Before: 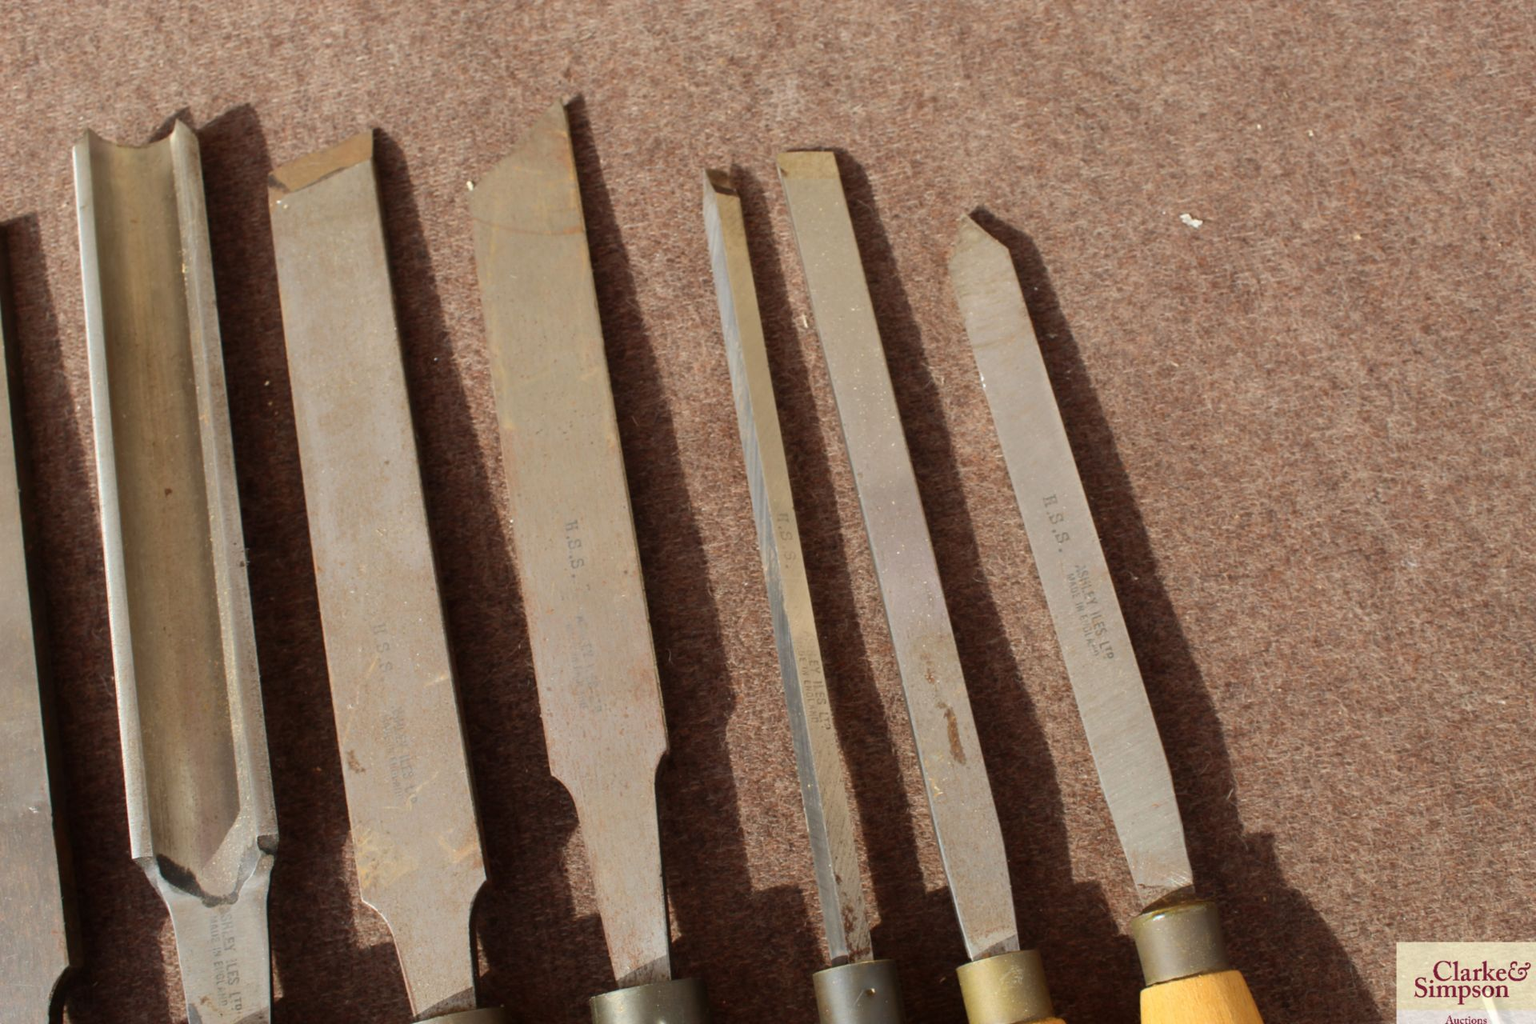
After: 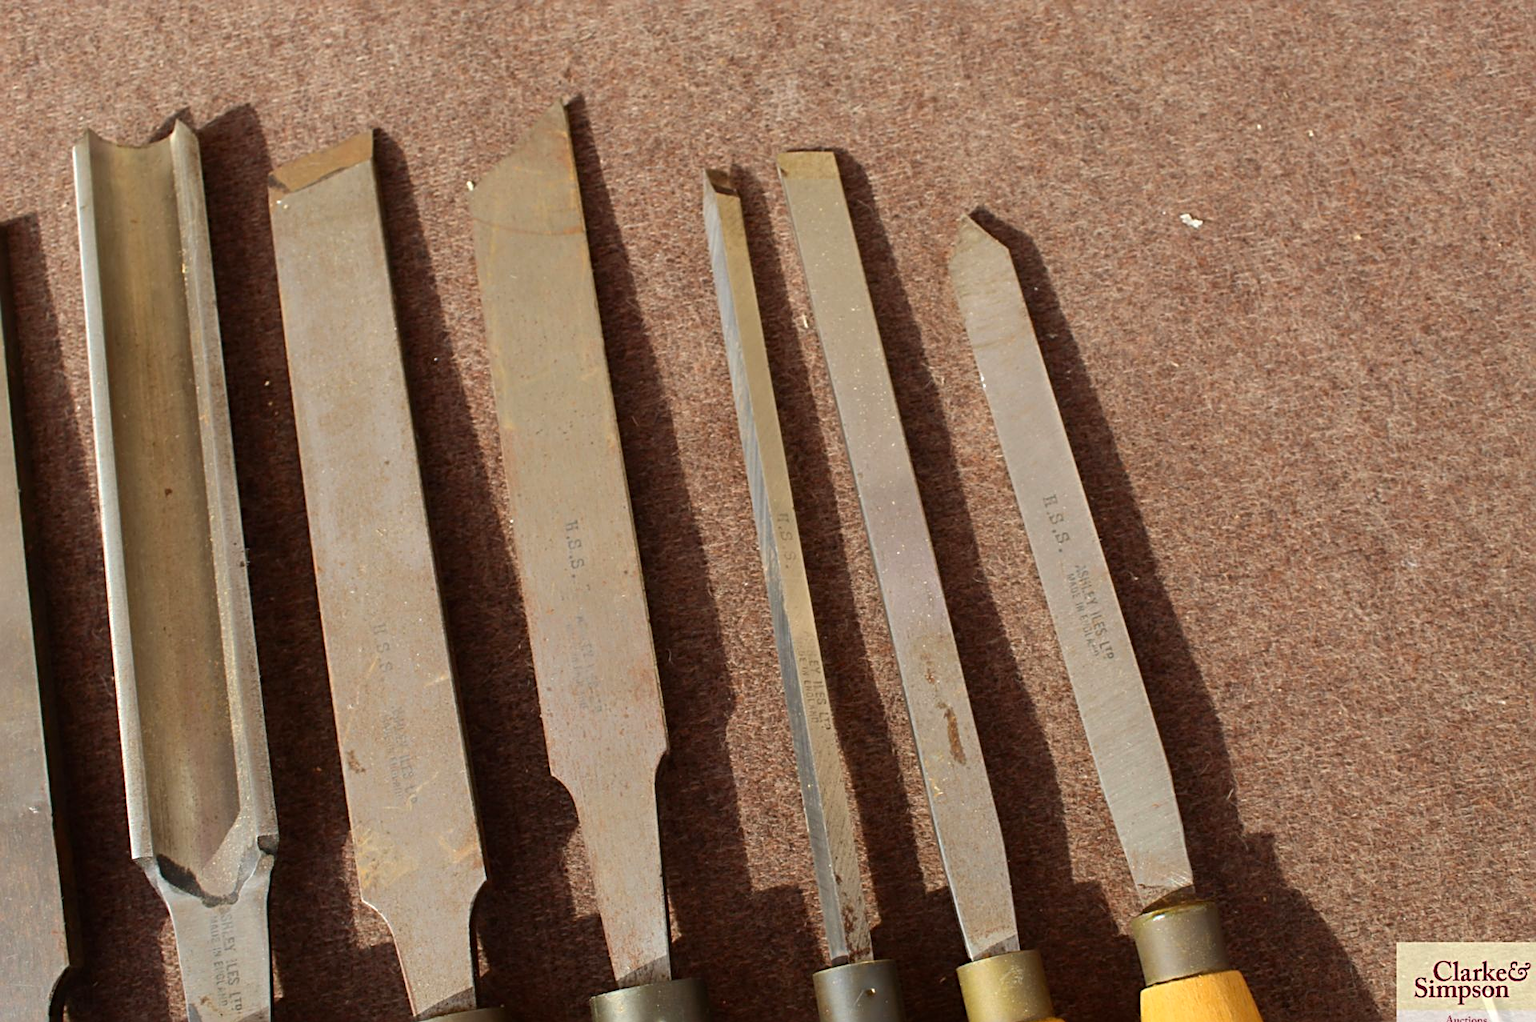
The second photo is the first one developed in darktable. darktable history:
crop: top 0.05%, bottom 0.098%
sharpen: radius 3.119
contrast brightness saturation: contrast 0.04, saturation 0.16
